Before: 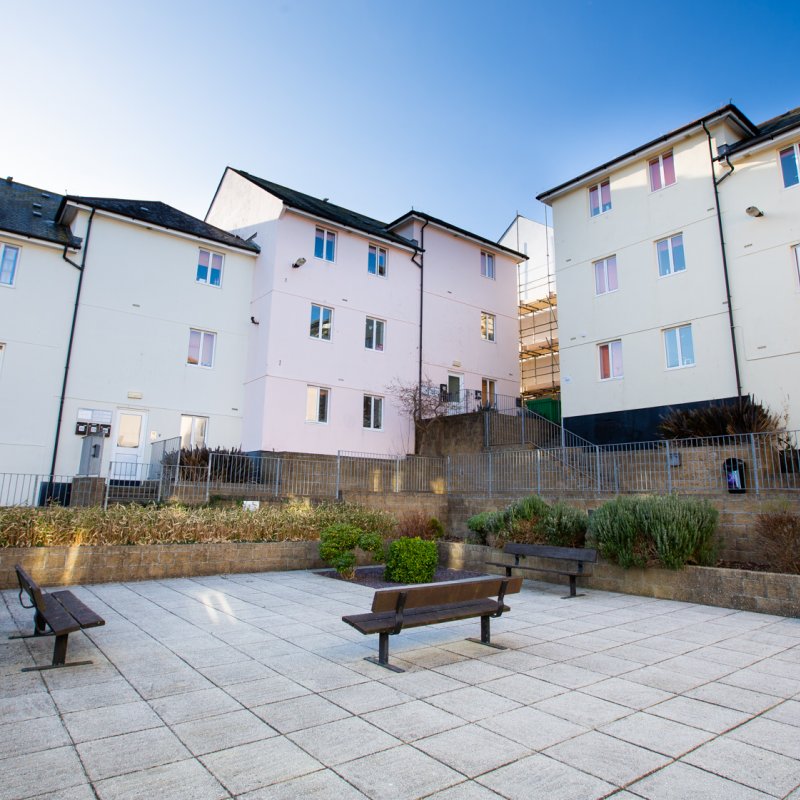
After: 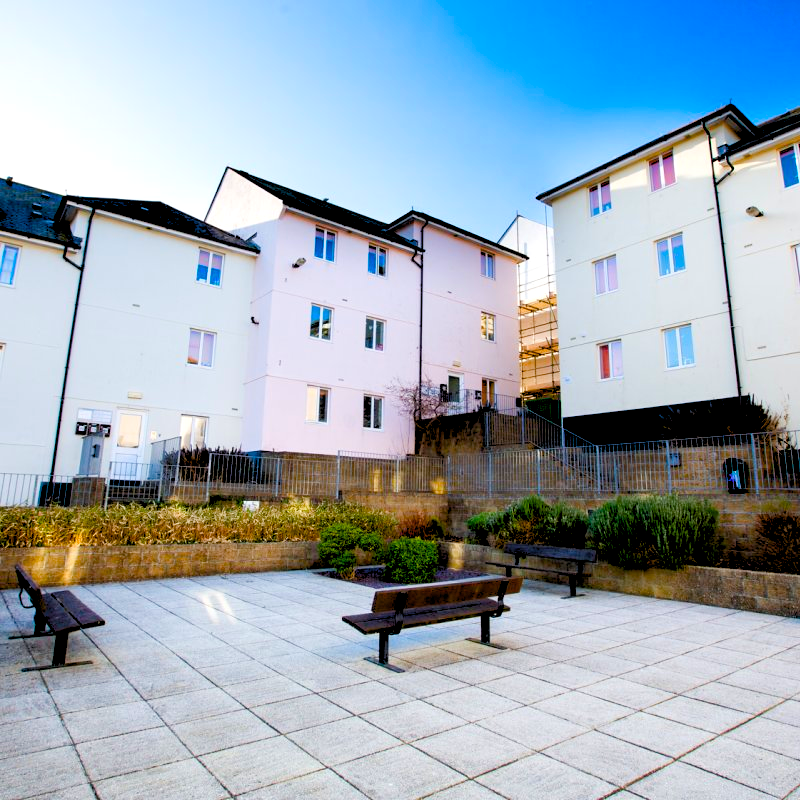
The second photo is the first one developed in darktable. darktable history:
rgb levels: levels [[0.013, 0.434, 0.89], [0, 0.5, 1], [0, 0.5, 1]]
exposure: exposure -0.177 EV, compensate highlight preservation false
color balance rgb: shadows lift › luminance -9.41%, highlights gain › luminance 17.6%, global offset › luminance -1.45%, perceptual saturation grading › highlights -17.77%, perceptual saturation grading › mid-tones 33.1%, perceptual saturation grading › shadows 50.52%, global vibrance 24.22%
contrast brightness saturation: contrast 0.08, saturation 0.2
